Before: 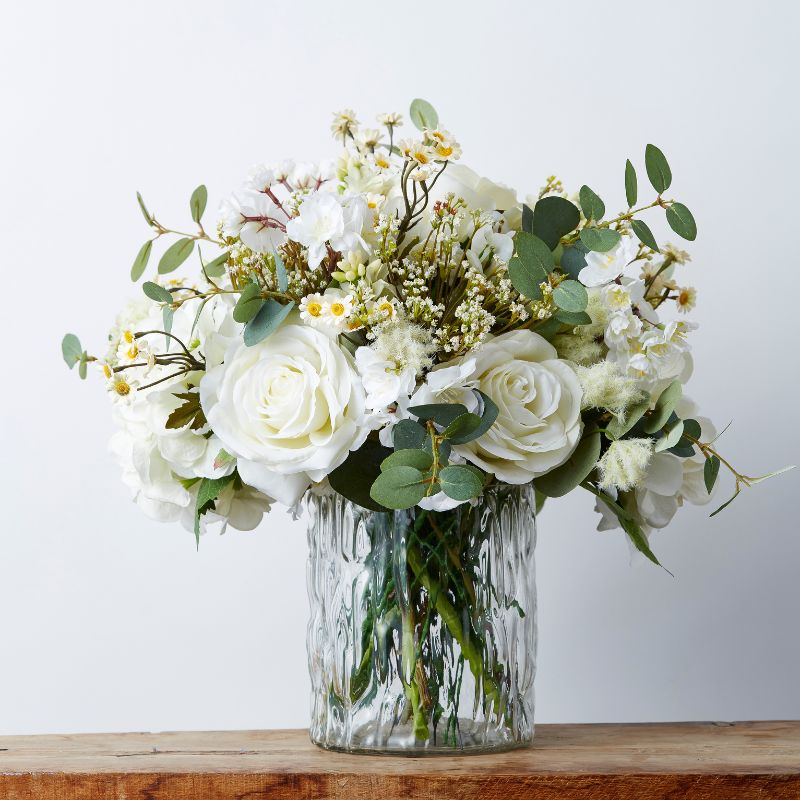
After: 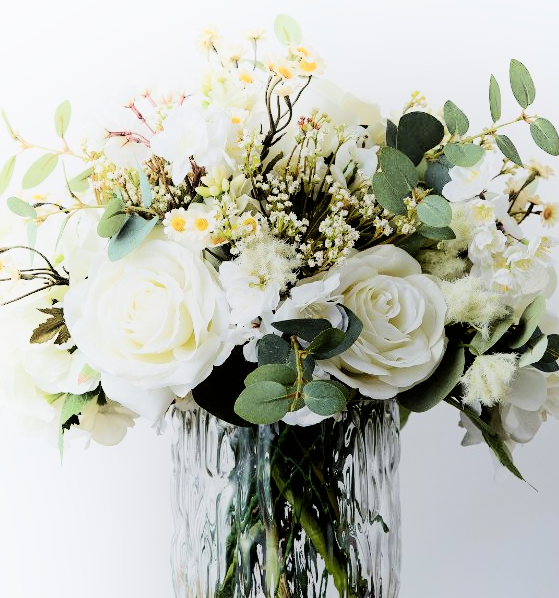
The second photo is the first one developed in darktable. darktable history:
crop and rotate: left 17.046%, top 10.659%, right 12.989%, bottom 14.553%
filmic rgb: black relative exposure -5 EV, hardness 2.88, contrast 1.3
shadows and highlights: shadows -54.3, highlights 86.09, soften with gaussian
